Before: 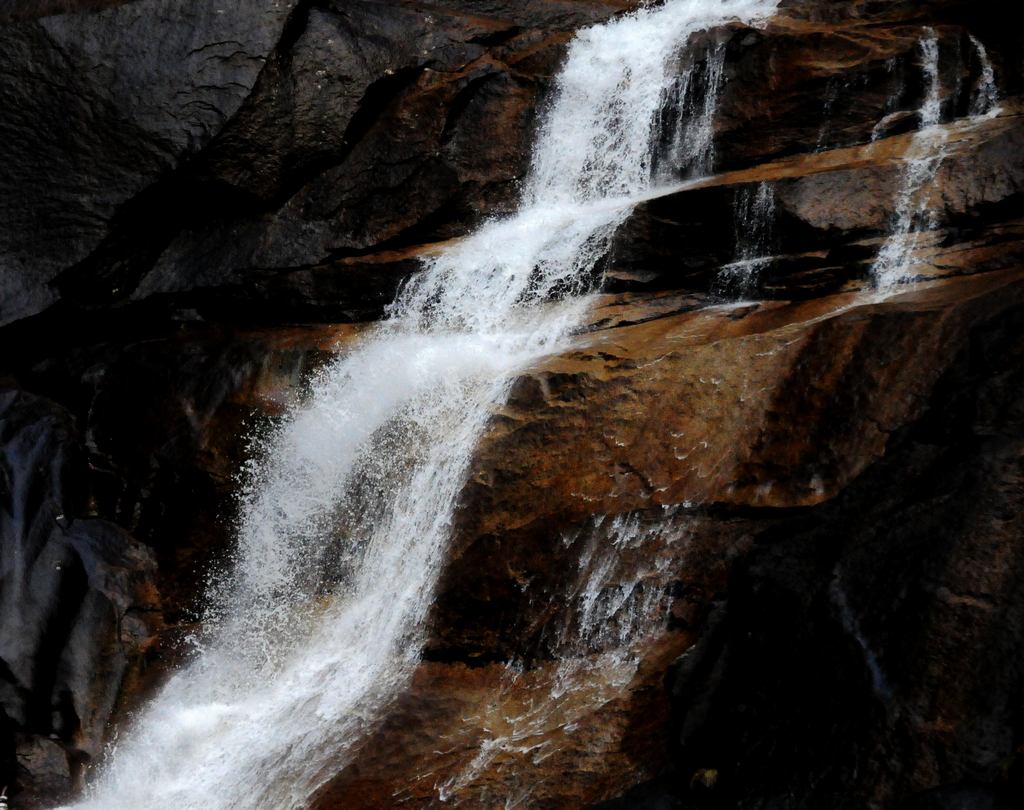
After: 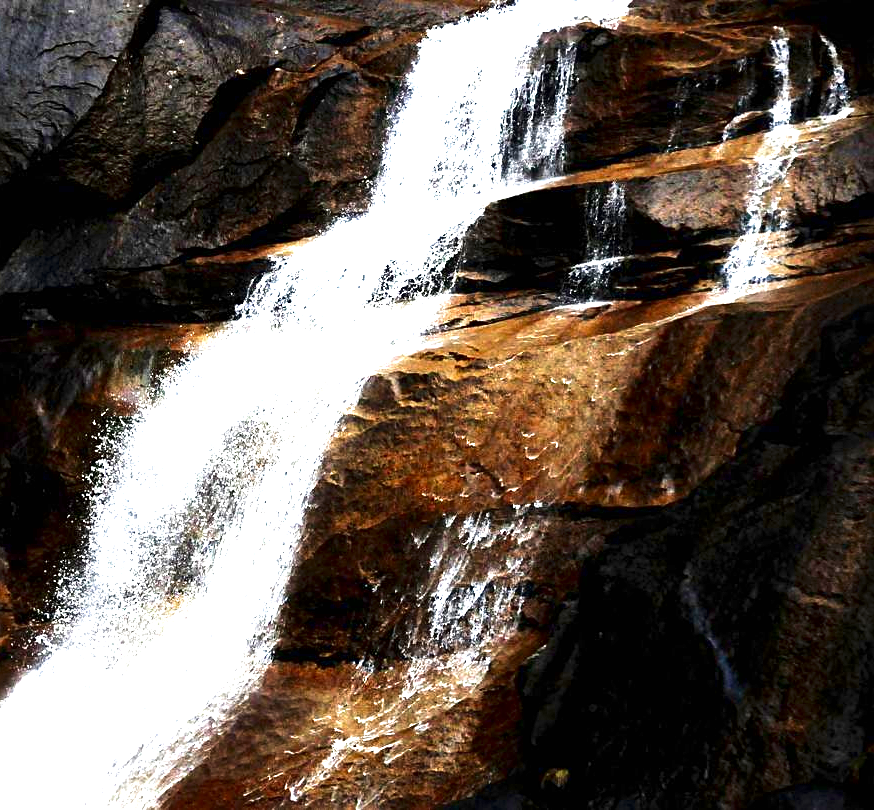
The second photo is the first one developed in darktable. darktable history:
contrast brightness saturation: contrast 0.065, brightness -0.129, saturation 0.05
exposure: black level correction 0, exposure 2.108 EV, compensate highlight preservation false
crop and rotate: left 14.608%
velvia: on, module defaults
sharpen: on, module defaults
